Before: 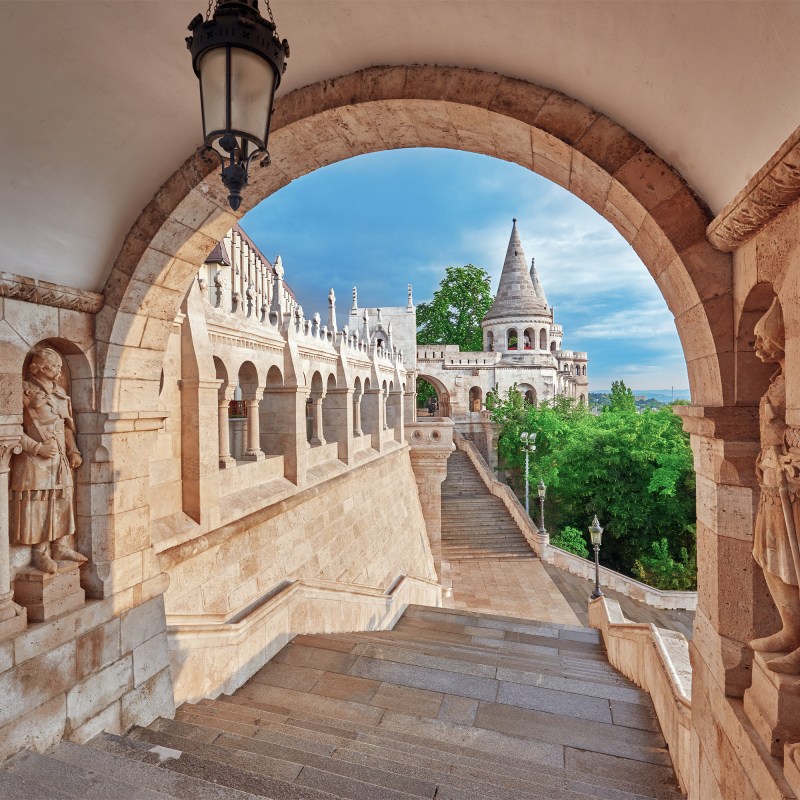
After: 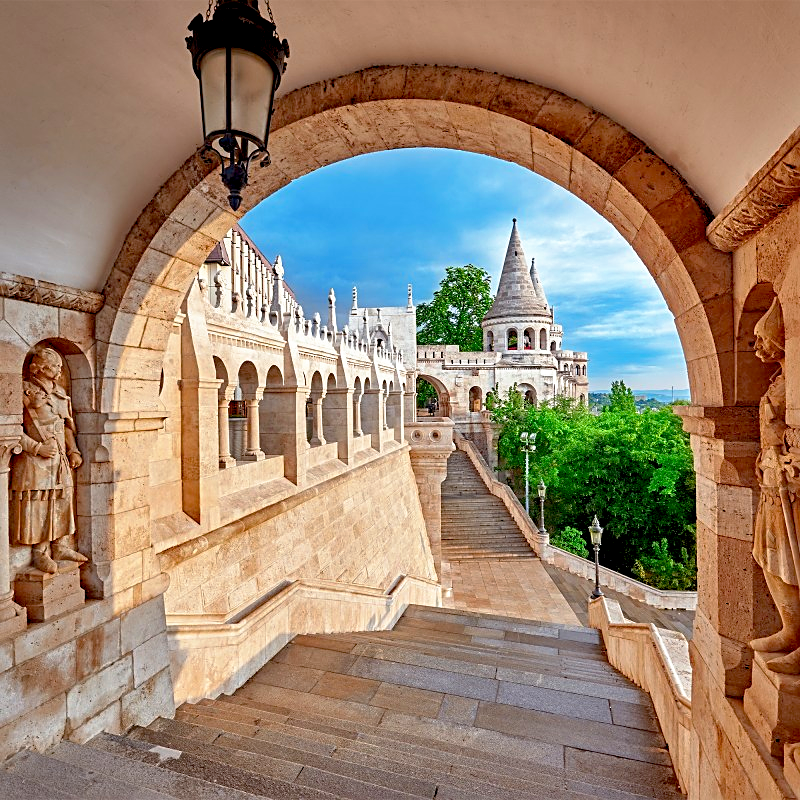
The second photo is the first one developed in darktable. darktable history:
base curve: curves: ch0 [(0.017, 0) (0.425, 0.441) (0.844, 0.933) (1, 1)], preserve colors none
color balance rgb: perceptual saturation grading › global saturation 25.833%, perceptual brilliance grading › global brilliance 2.83%, perceptual brilliance grading › highlights -2.45%, perceptual brilliance grading › shadows 2.772%
sharpen: on, module defaults
